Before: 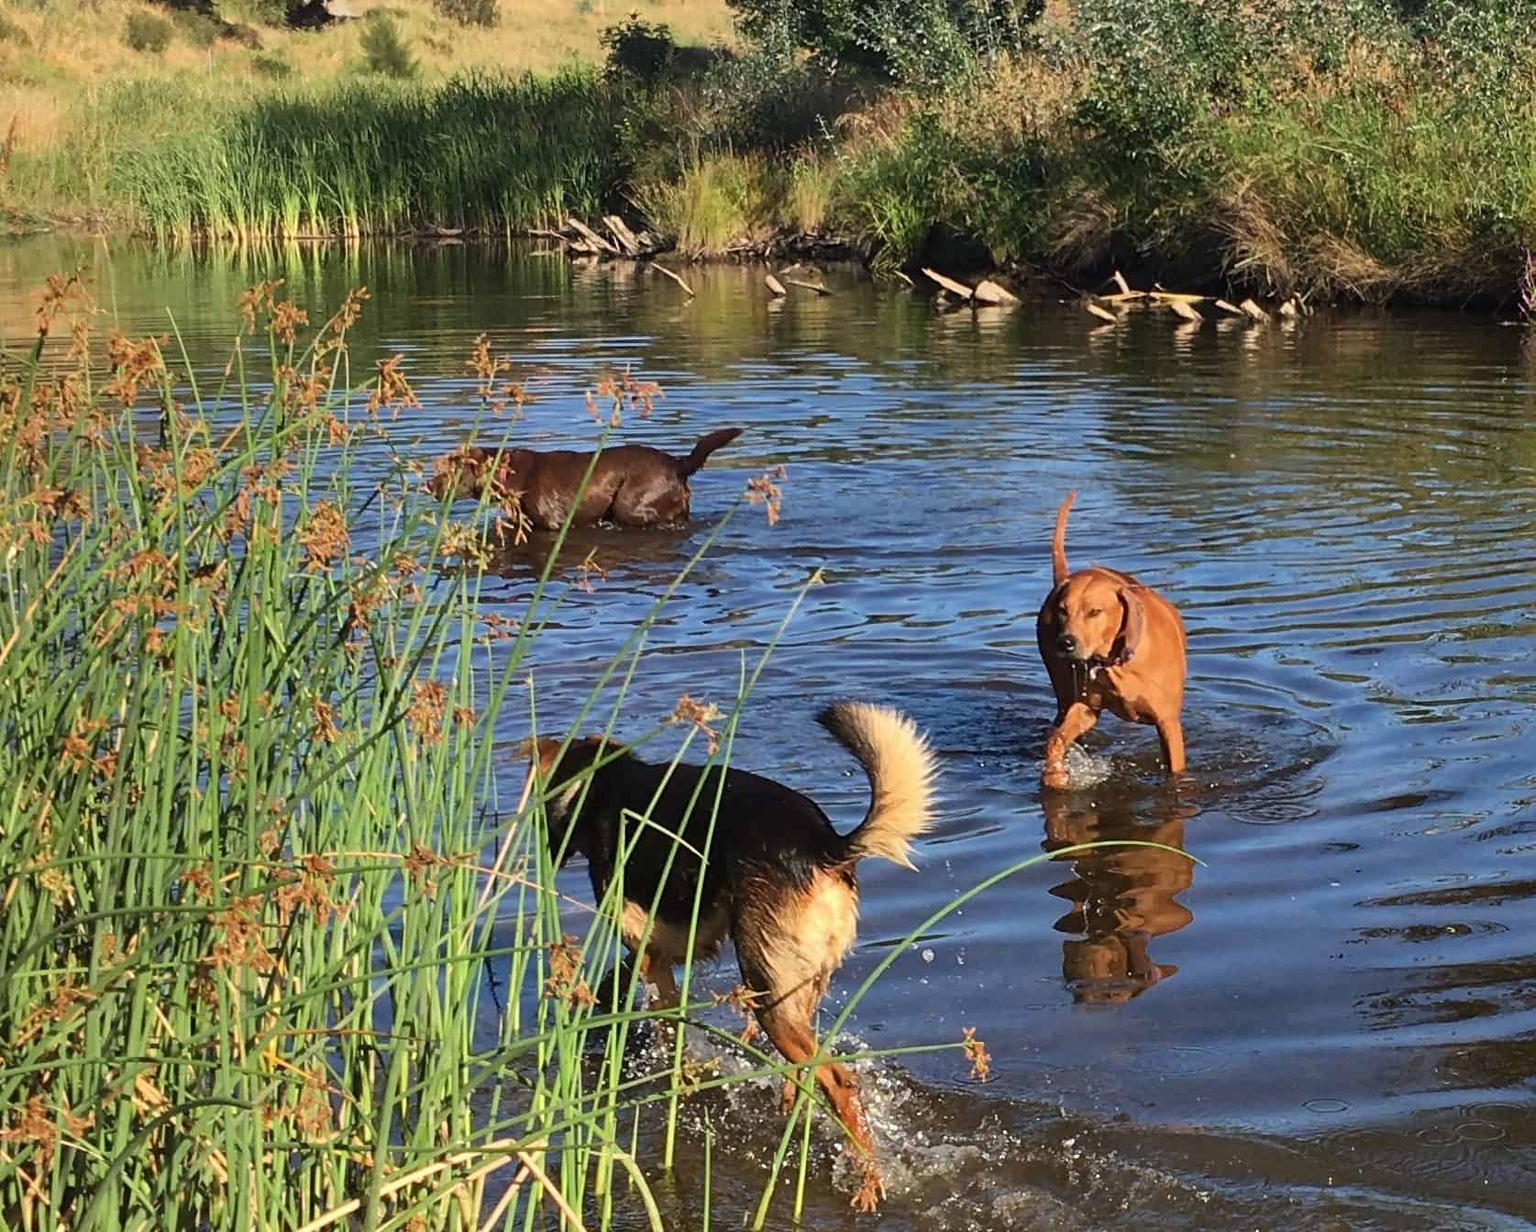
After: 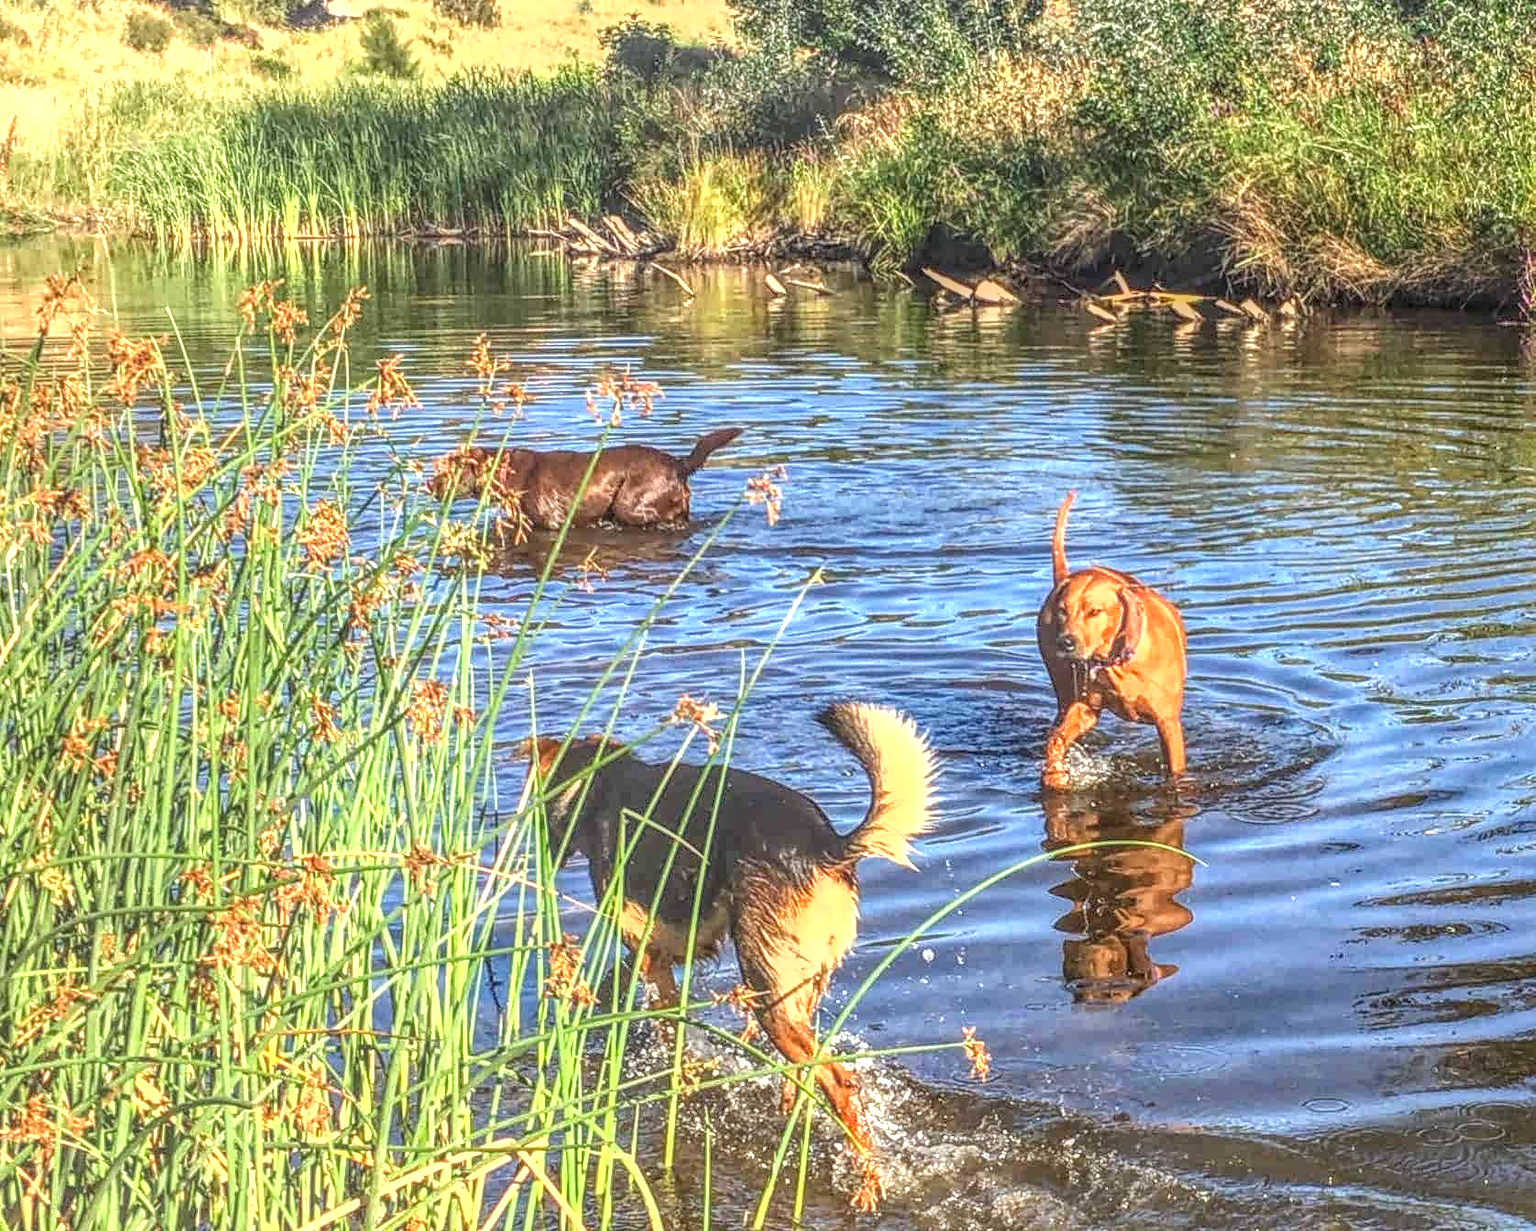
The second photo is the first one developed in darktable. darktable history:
local contrast: highlights 0%, shadows 0%, detail 200%, midtone range 0.25
exposure: black level correction 0, exposure 1.2 EV, compensate exposure bias true, compensate highlight preservation false
